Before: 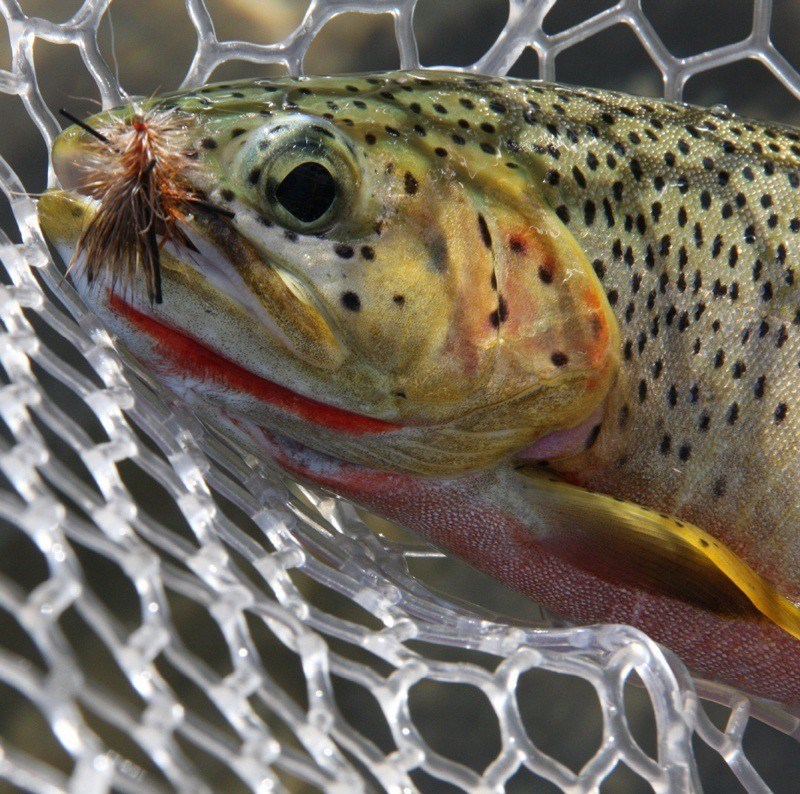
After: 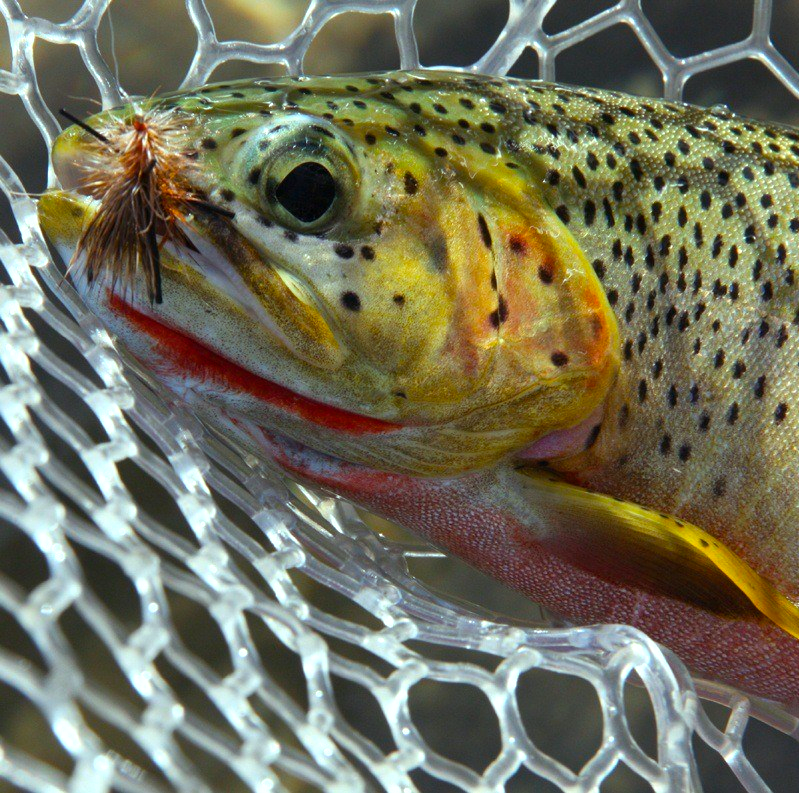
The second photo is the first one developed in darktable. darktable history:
tone equalizer: edges refinement/feathering 500, mask exposure compensation -1.57 EV, preserve details no
color balance rgb: power › hue 329.09°, highlights gain › luminance 20.101%, highlights gain › chroma 2.738%, highlights gain › hue 172.82°, perceptual saturation grading › global saturation 19.863%, global vibrance 20%
